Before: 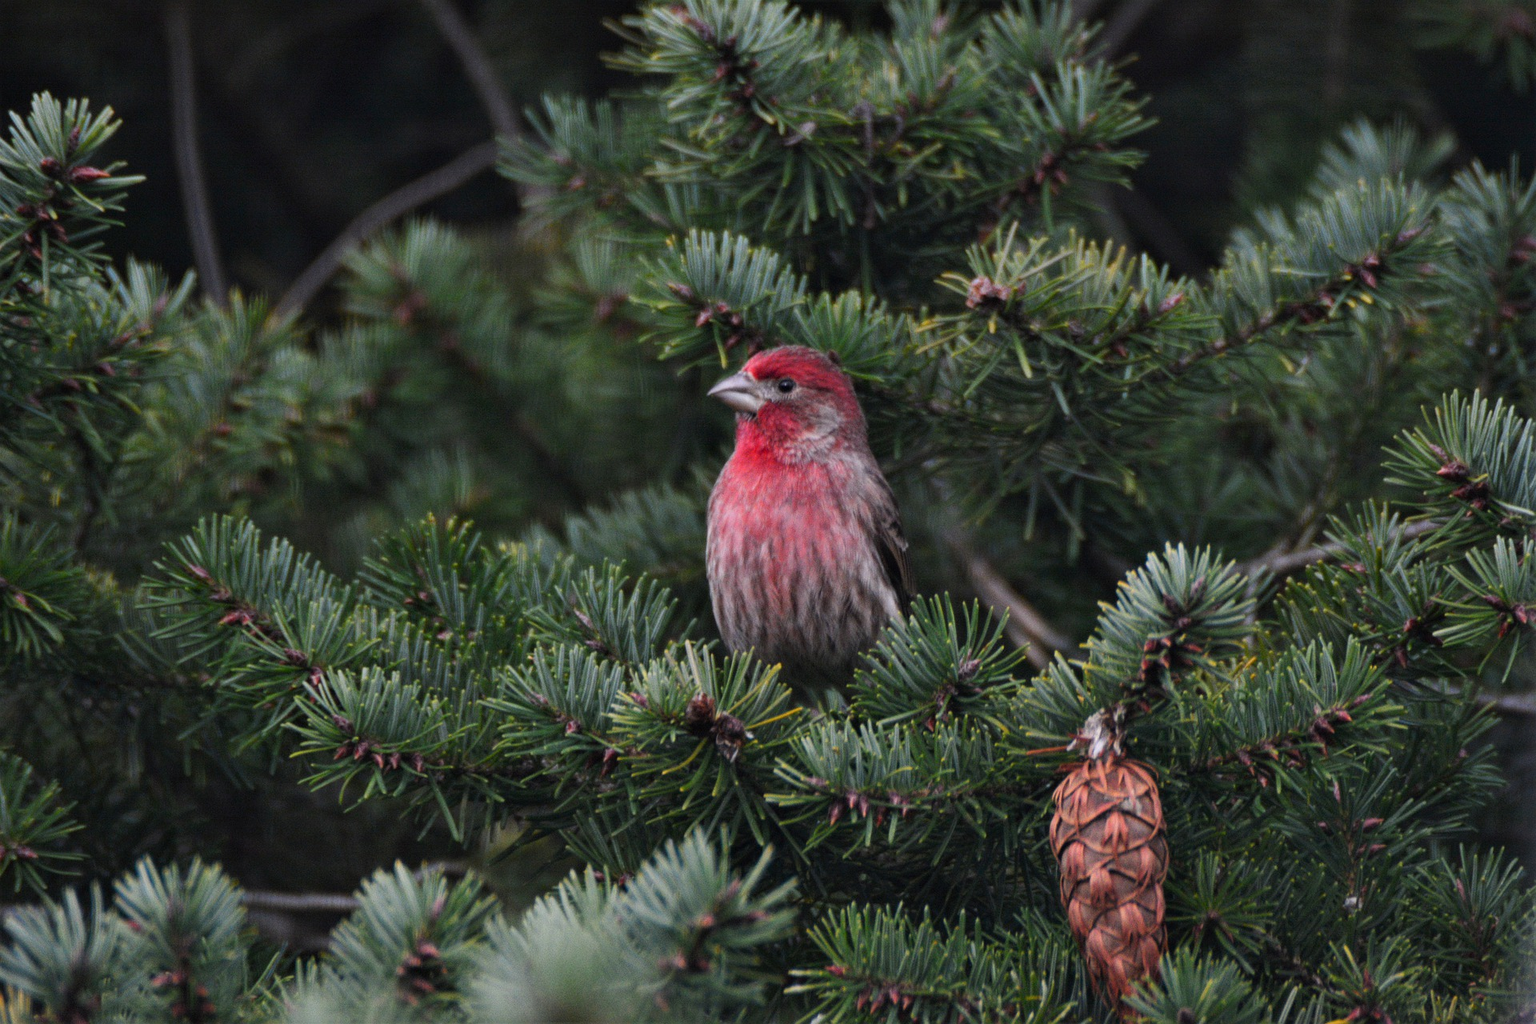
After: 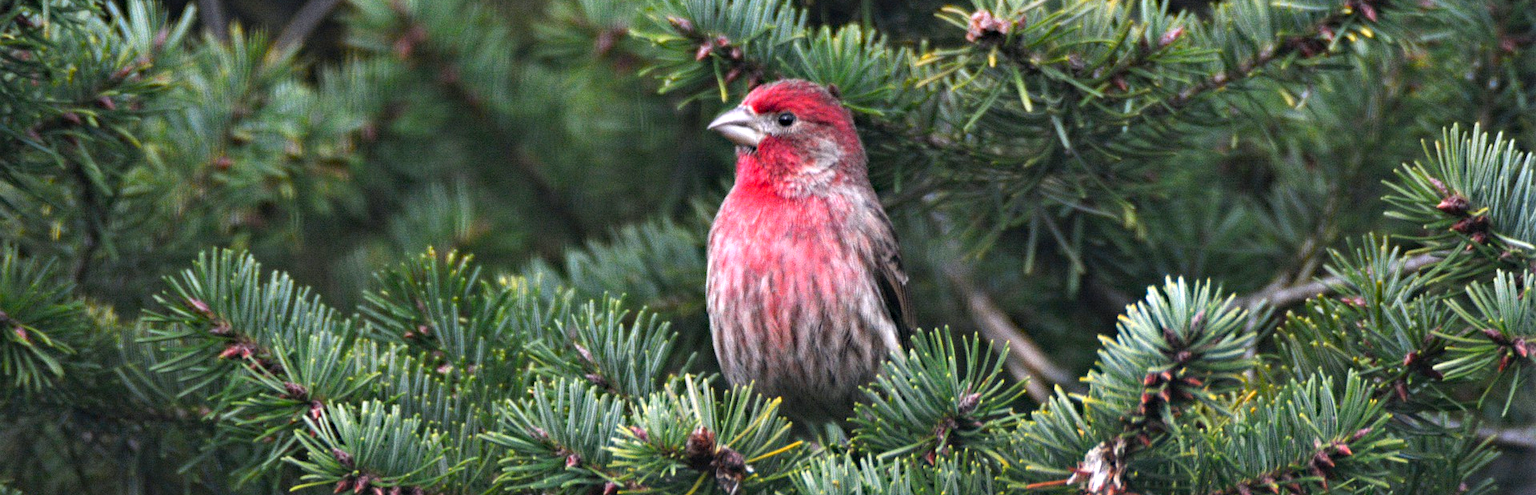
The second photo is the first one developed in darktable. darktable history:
exposure: black level correction 0, exposure 1.1 EV, compensate exposure bias true, compensate highlight preservation false
crop and rotate: top 26.056%, bottom 25.543%
haze removal: compatibility mode true, adaptive false
